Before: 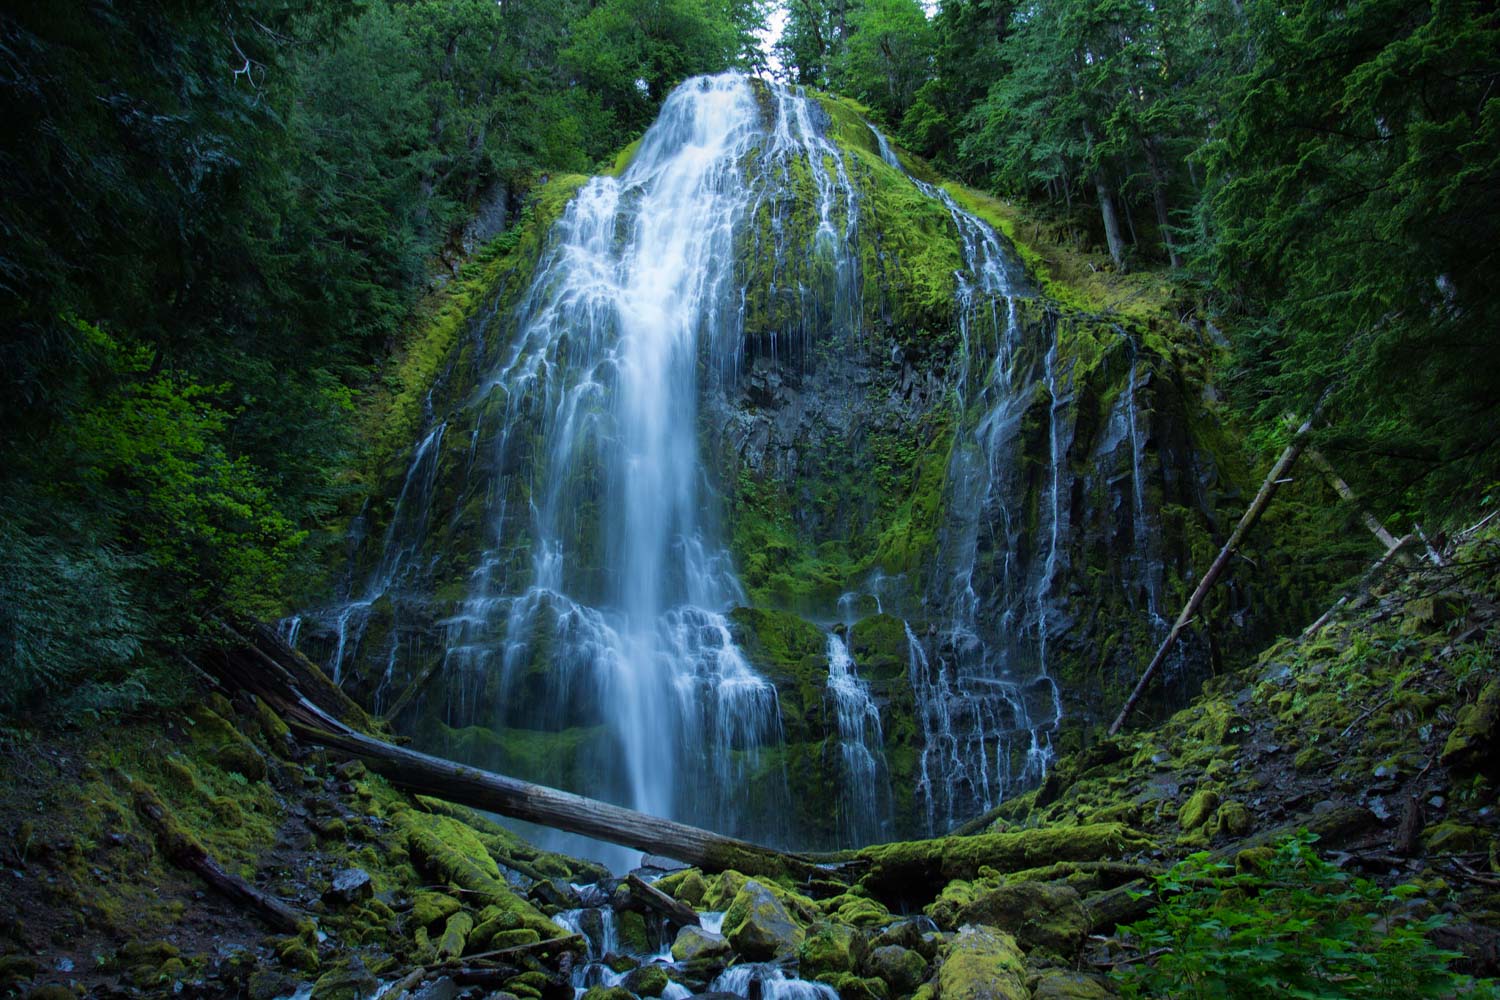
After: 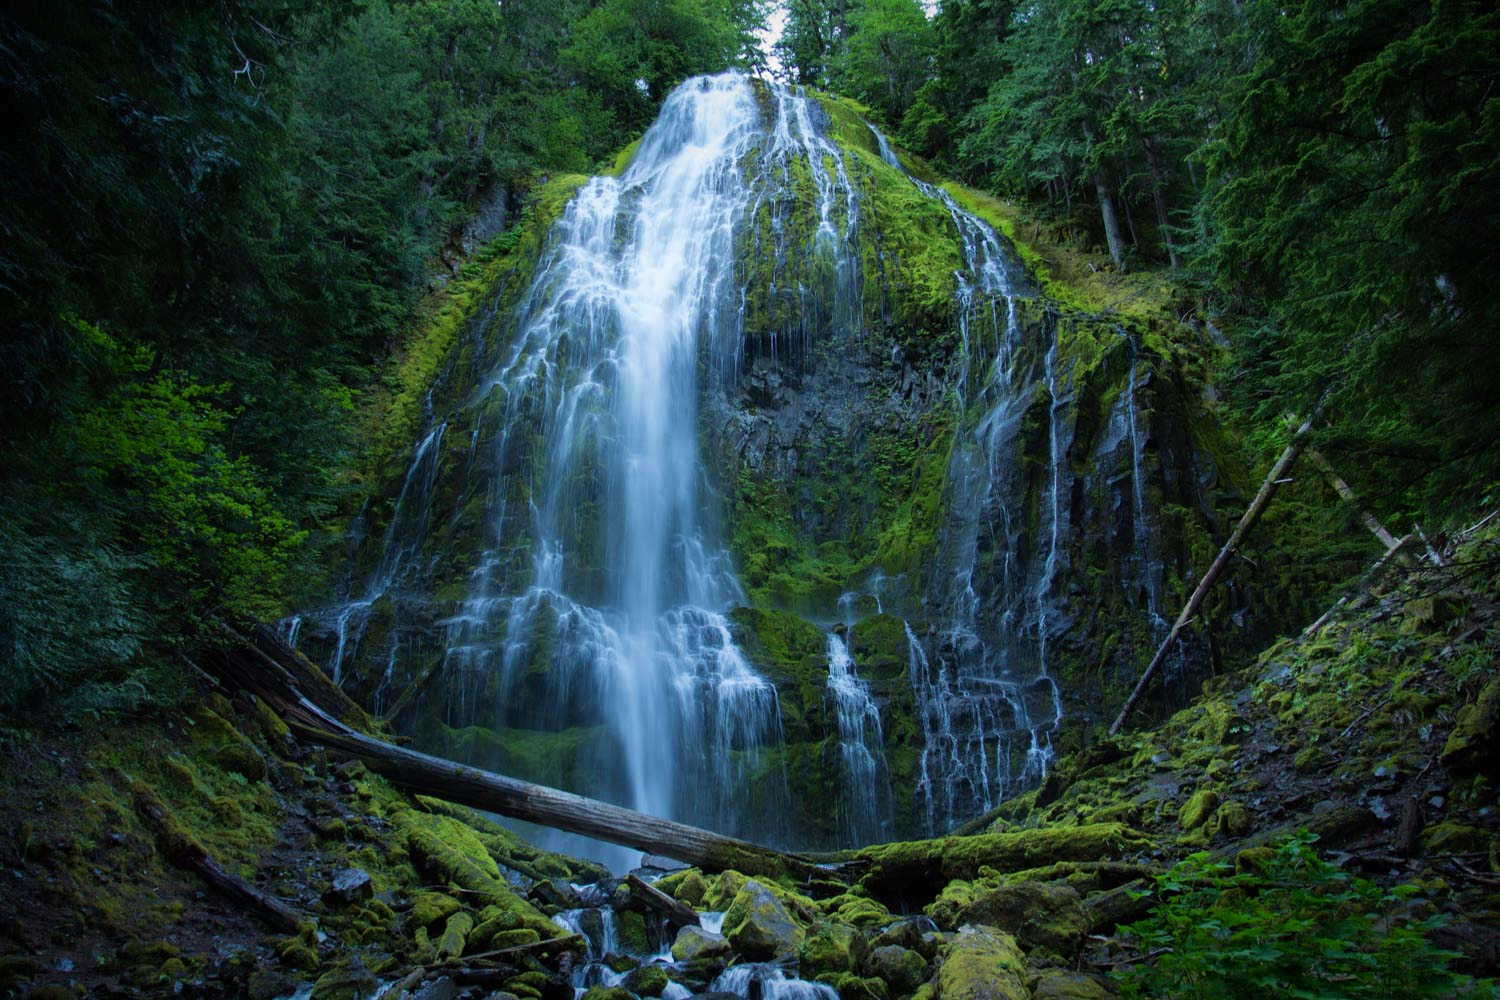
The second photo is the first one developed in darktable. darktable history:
vignetting: brightness -0.388, saturation 0.005, automatic ratio true
